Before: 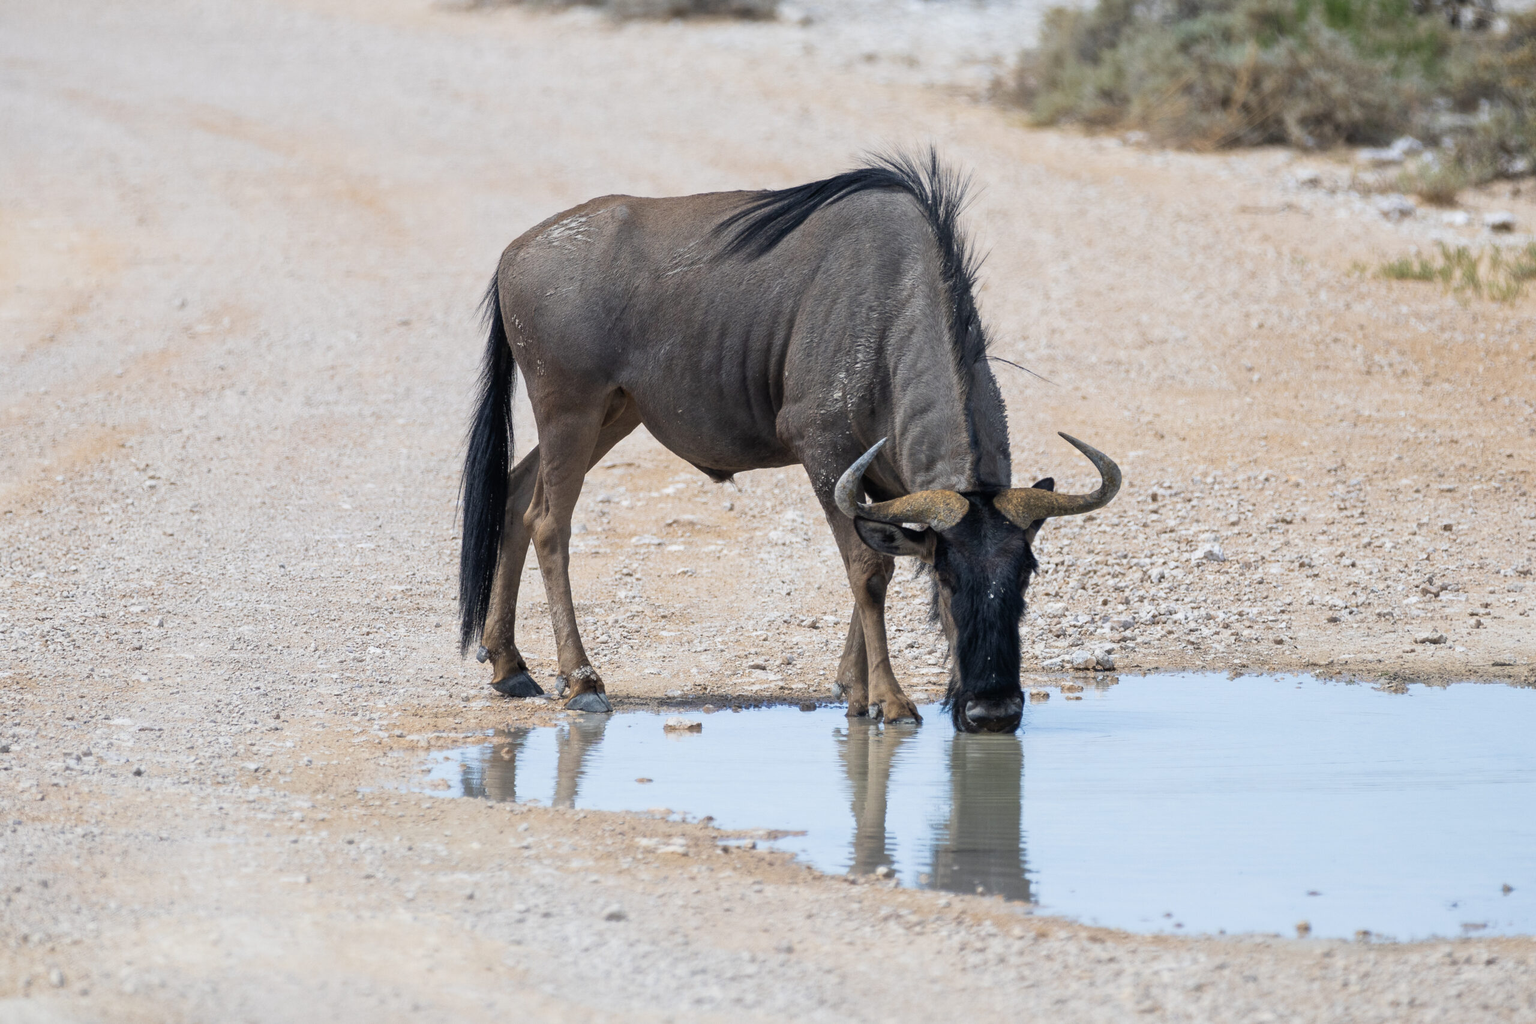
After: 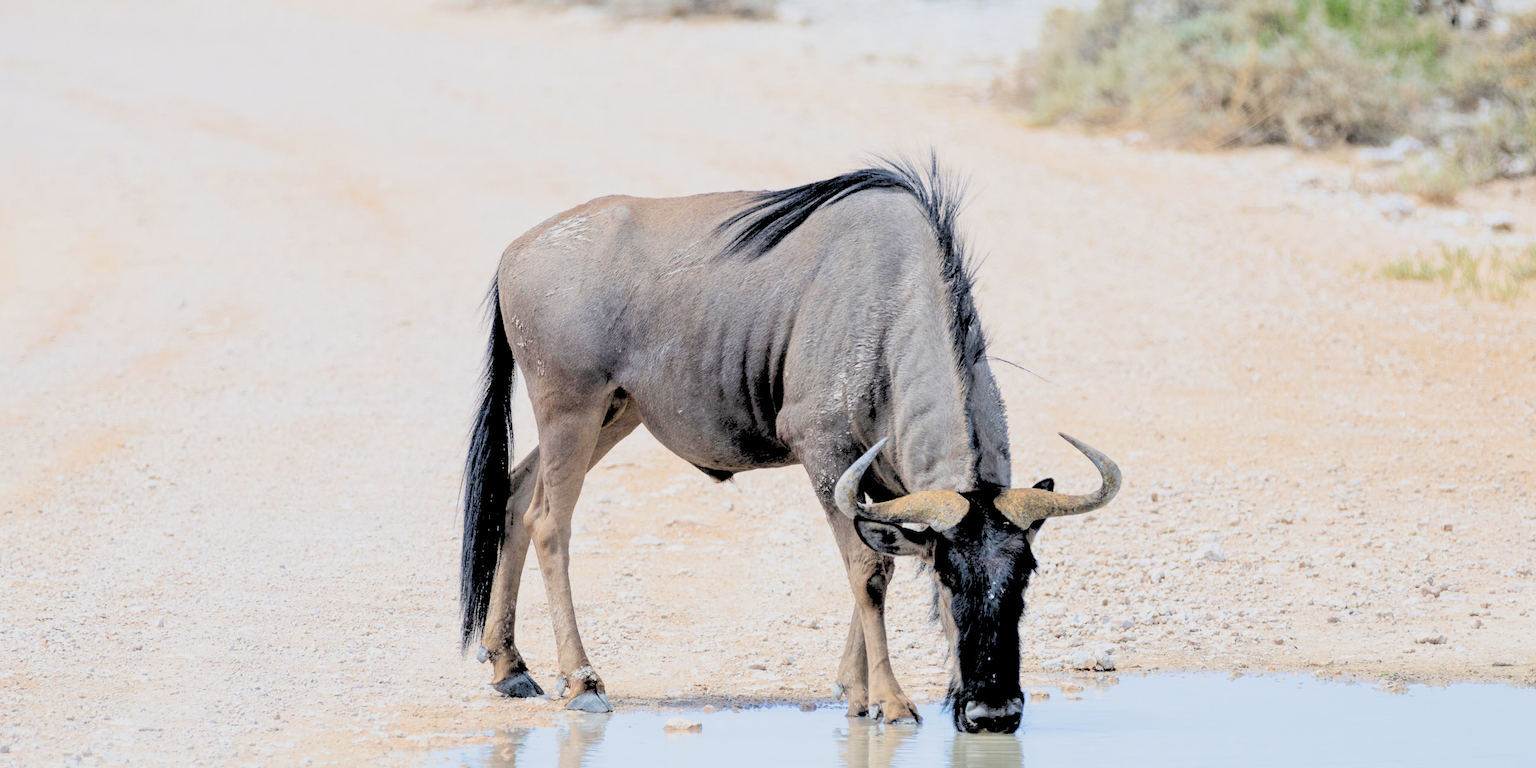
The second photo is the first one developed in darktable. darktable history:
color balance rgb: global vibrance 20%
rgb levels: levels [[0.027, 0.429, 0.996], [0, 0.5, 1], [0, 0.5, 1]]
crop: bottom 24.988%
tone equalizer: -8 EV -0.417 EV, -7 EV -0.389 EV, -6 EV -0.333 EV, -5 EV -0.222 EV, -3 EV 0.222 EV, -2 EV 0.333 EV, -1 EV 0.389 EV, +0 EV 0.417 EV, edges refinement/feathering 500, mask exposure compensation -1.57 EV, preserve details no
filmic rgb: black relative exposure -7.32 EV, white relative exposure 5.09 EV, hardness 3.2
exposure: black level correction 0, exposure 0.953 EV, compensate exposure bias true, compensate highlight preservation false
